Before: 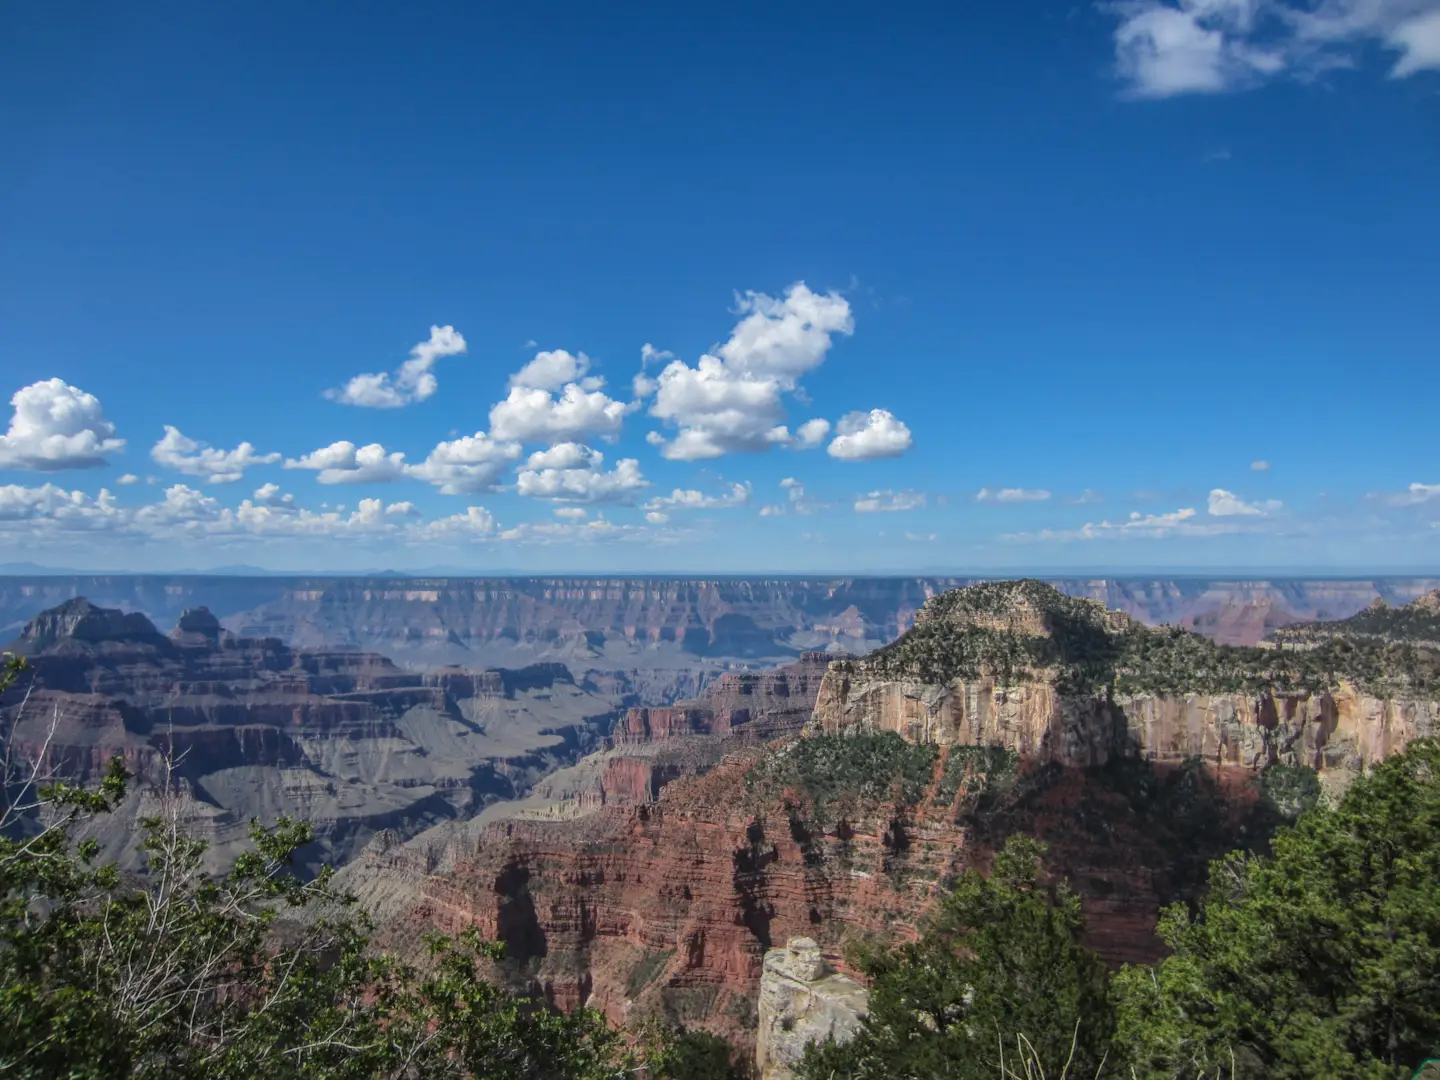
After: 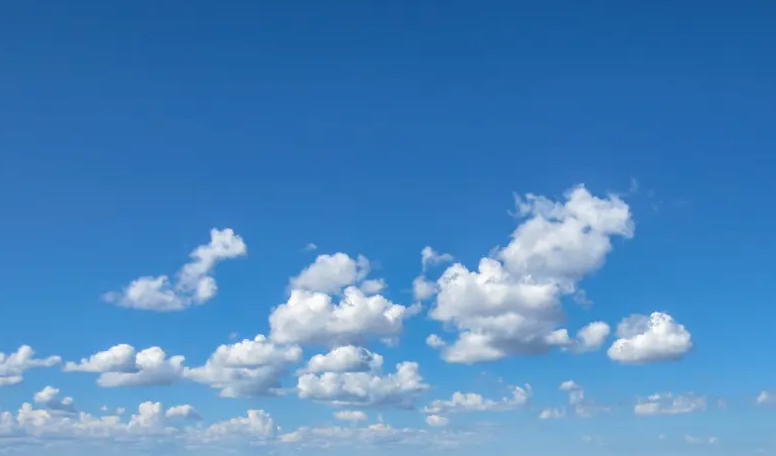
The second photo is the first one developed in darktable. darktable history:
color balance: mode lift, gamma, gain (sRGB)
crop: left 15.306%, top 9.065%, right 30.789%, bottom 48.638%
tone equalizer: on, module defaults
